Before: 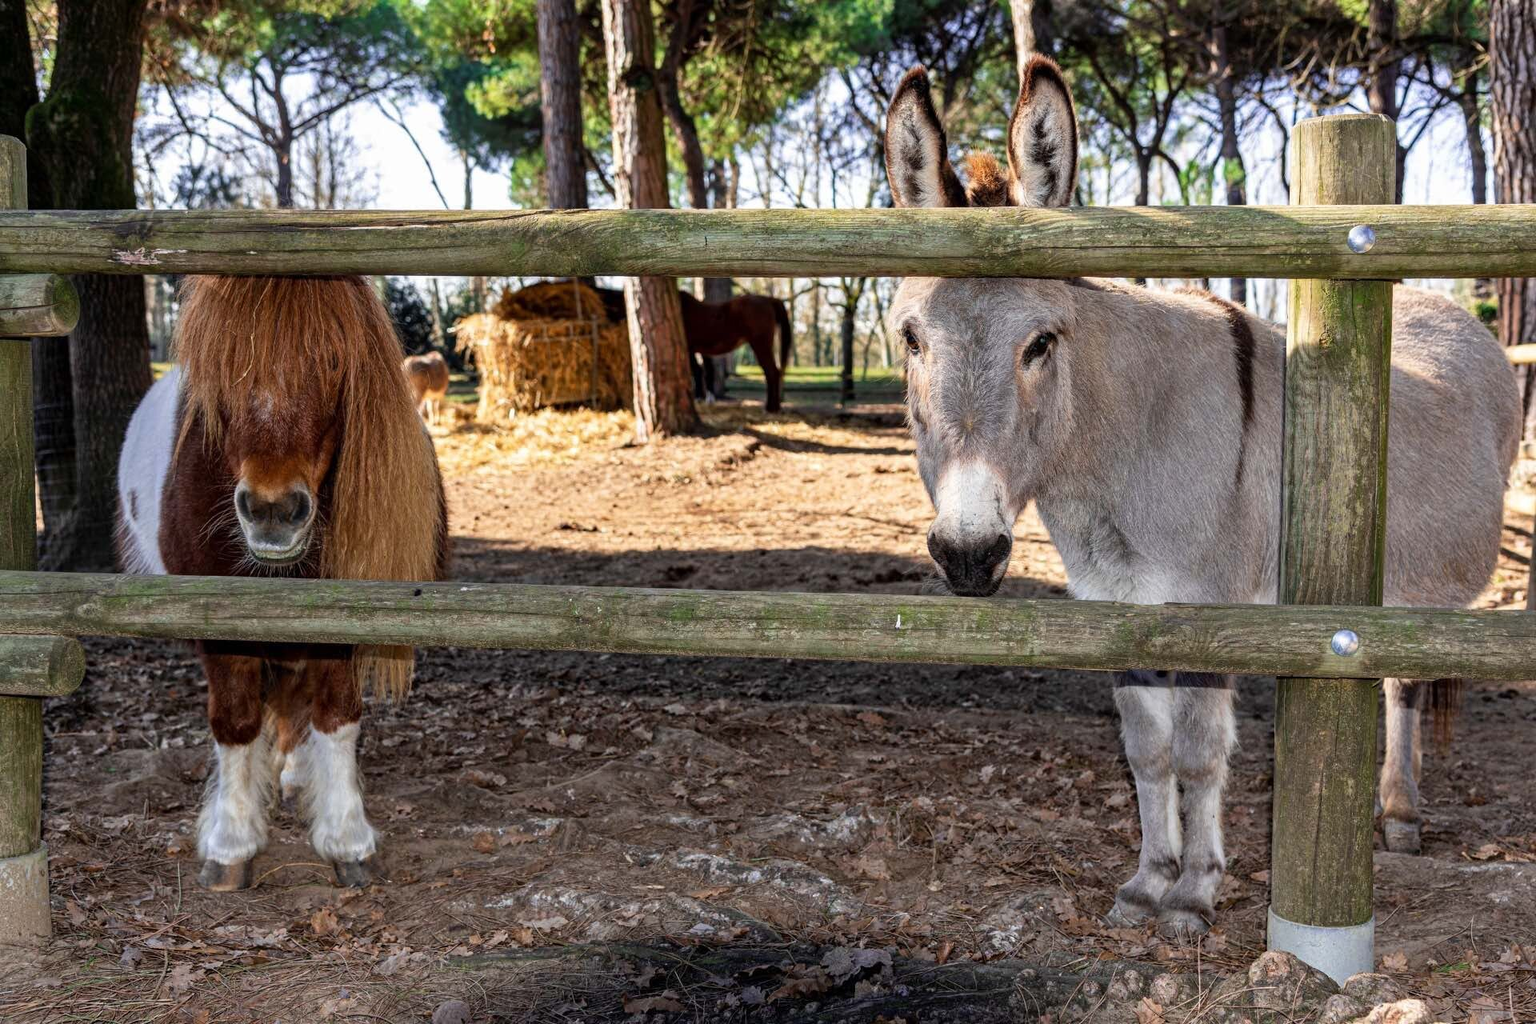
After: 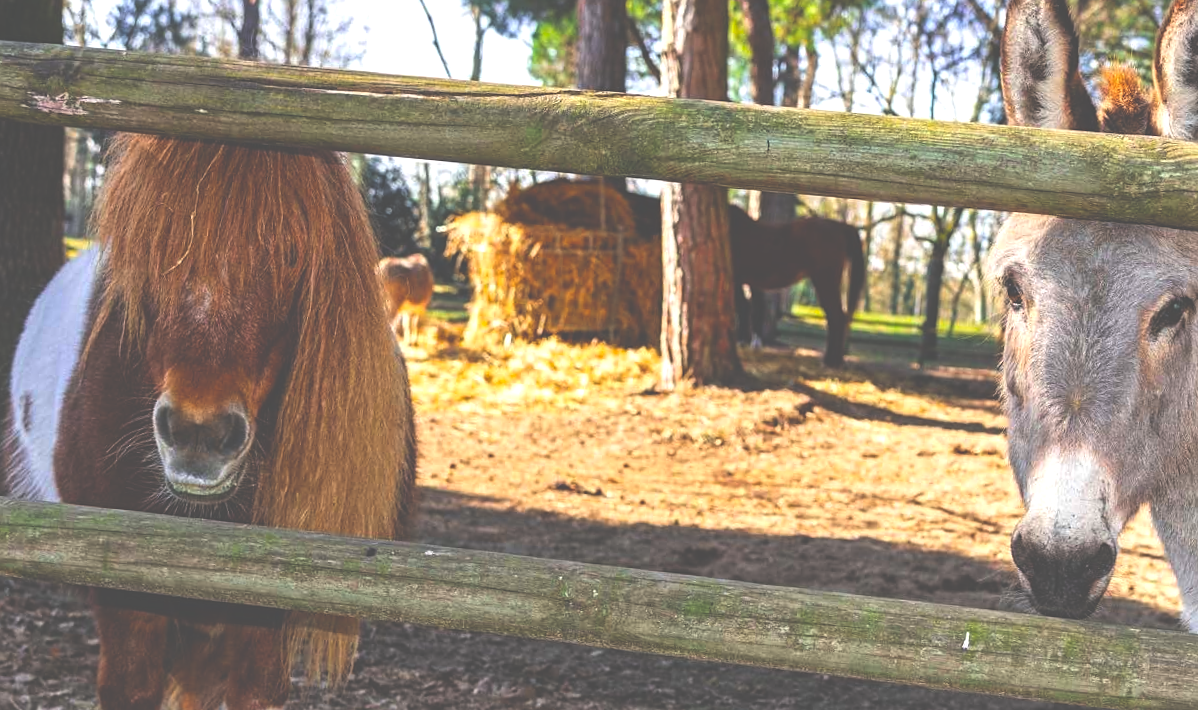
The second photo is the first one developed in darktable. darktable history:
sharpen: amount 0.2
contrast brightness saturation: contrast 0.05
exposure: black level correction -0.087, compensate highlight preservation false
crop and rotate: angle -4.99°, left 2.122%, top 6.945%, right 27.566%, bottom 30.519%
color balance rgb: linear chroma grading › global chroma 50%, perceptual saturation grading › global saturation 2.34%, global vibrance 6.64%, contrast 12.71%, saturation formula JzAzBz (2021)
